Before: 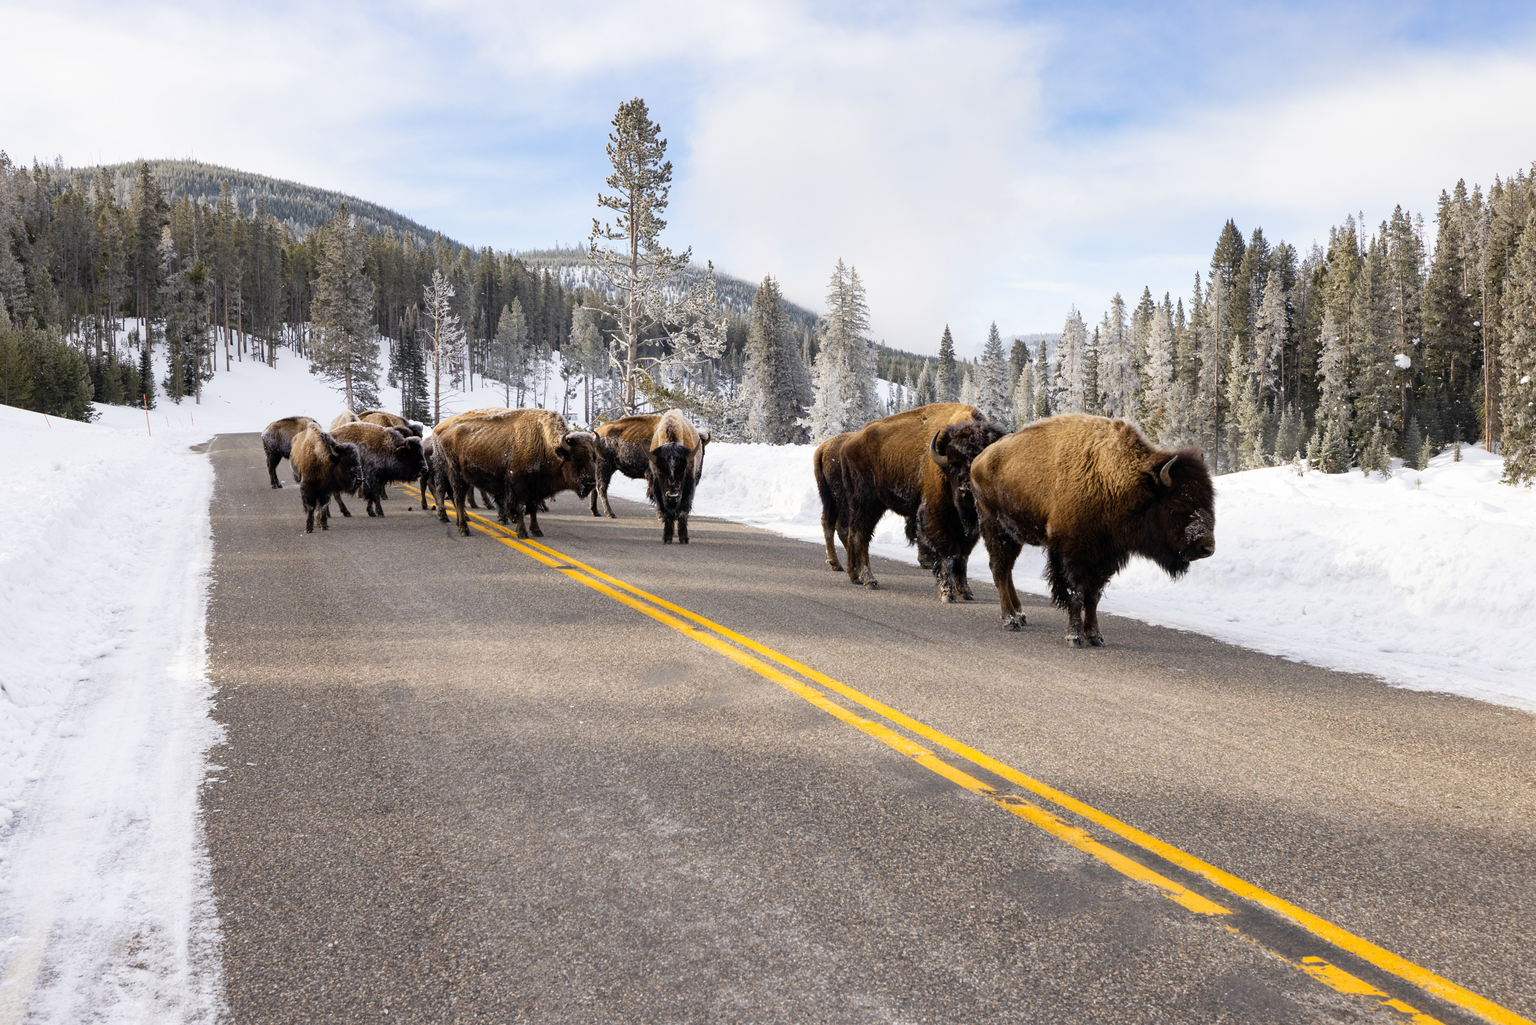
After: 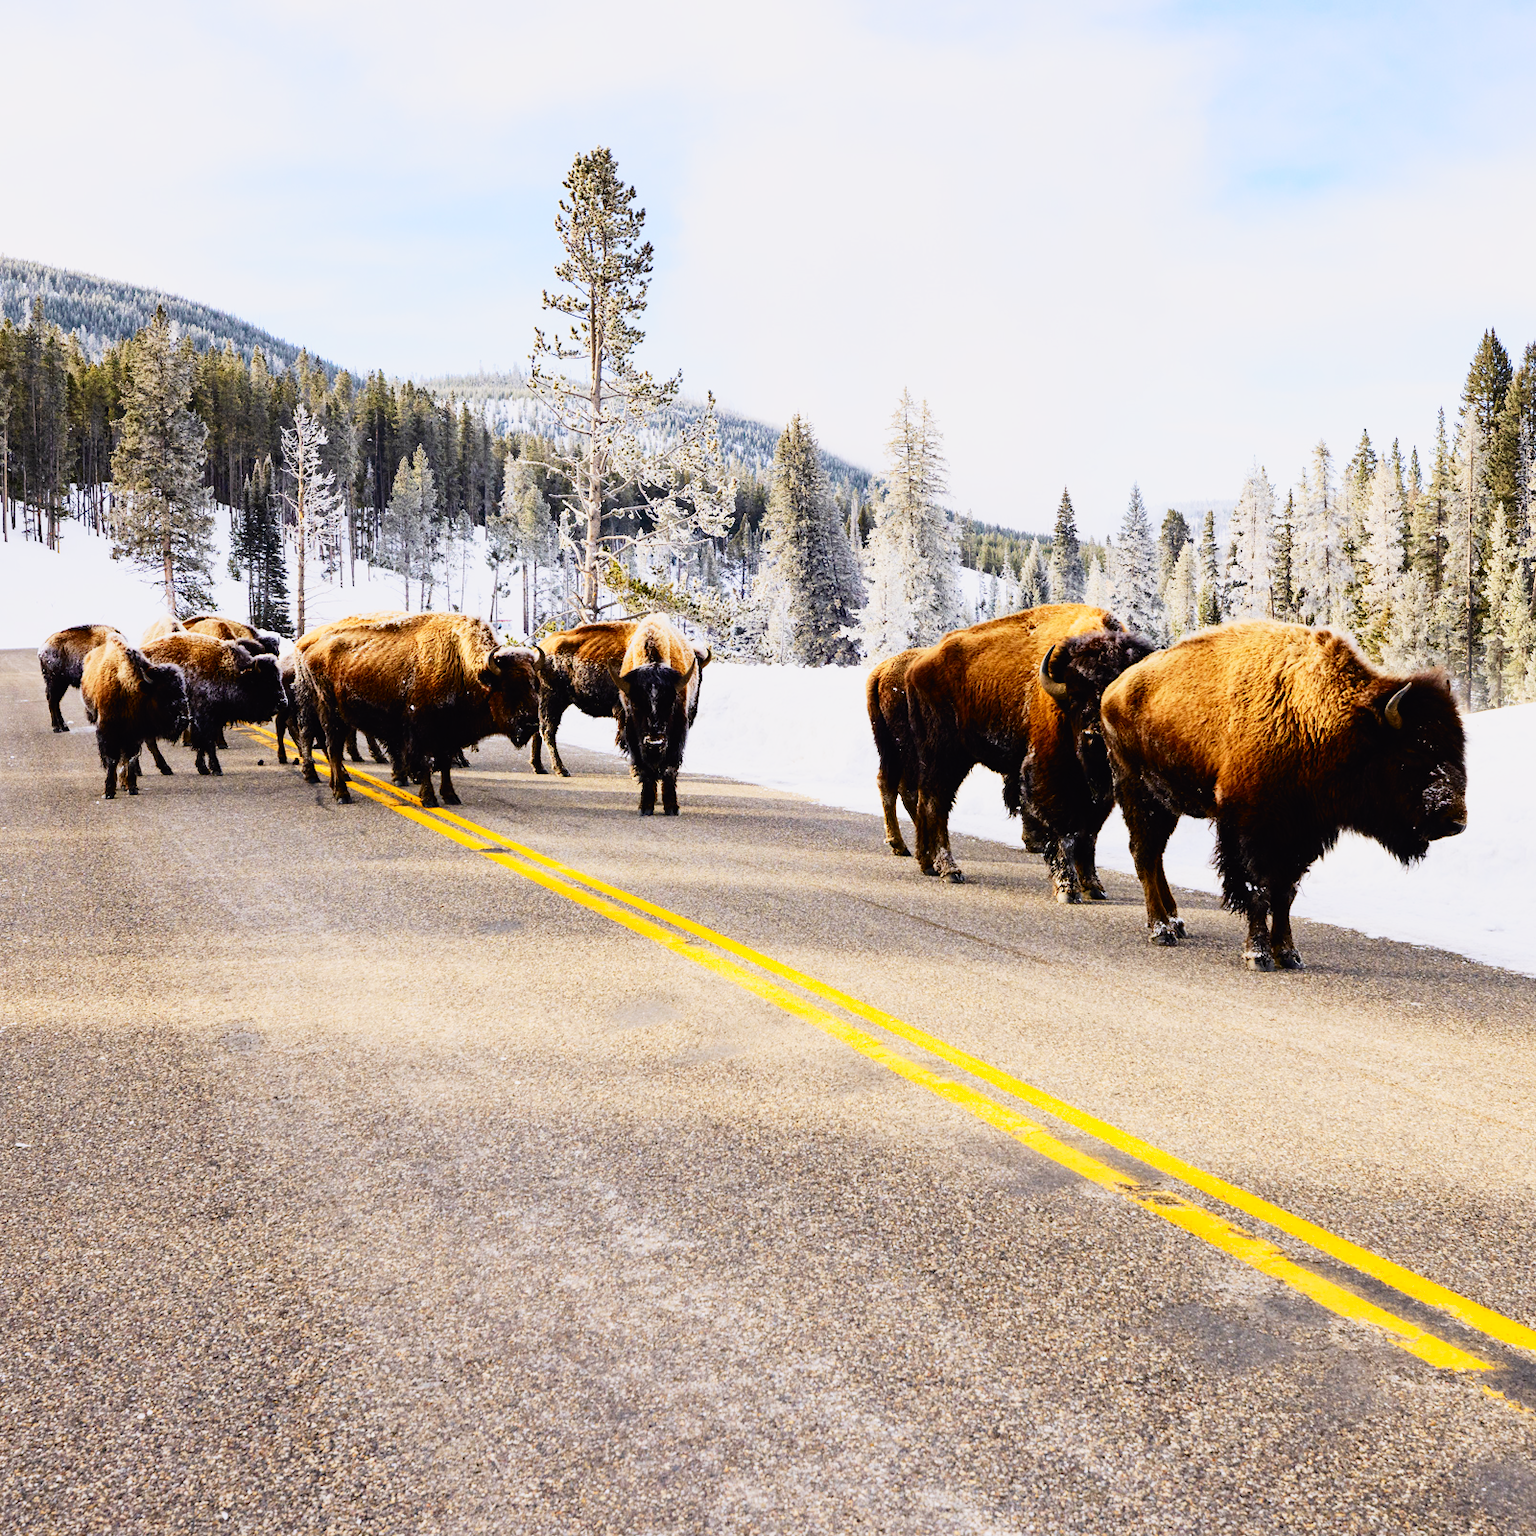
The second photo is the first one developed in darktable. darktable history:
exposure: exposure -0.003 EV, compensate exposure bias true, compensate highlight preservation false
tone curve: curves: ch0 [(0, 0.011) (0.139, 0.106) (0.295, 0.271) (0.499, 0.523) (0.739, 0.782) (0.857, 0.879) (1, 0.967)]; ch1 [(0, 0) (0.272, 0.249) (0.39, 0.379) (0.469, 0.456) (0.495, 0.497) (0.524, 0.53) (0.588, 0.62) (0.725, 0.779) (1, 1)]; ch2 [(0, 0) (0.125, 0.089) (0.35, 0.317) (0.437, 0.42) (0.502, 0.499) (0.533, 0.553) (0.599, 0.638) (1, 1)], color space Lab, independent channels, preserve colors none
crop: left 15.409%, right 17.846%
base curve: curves: ch0 [(0, 0) (0.007, 0.004) (0.027, 0.03) (0.046, 0.07) (0.207, 0.54) (0.442, 0.872) (0.673, 0.972) (1, 1)], preserve colors none
